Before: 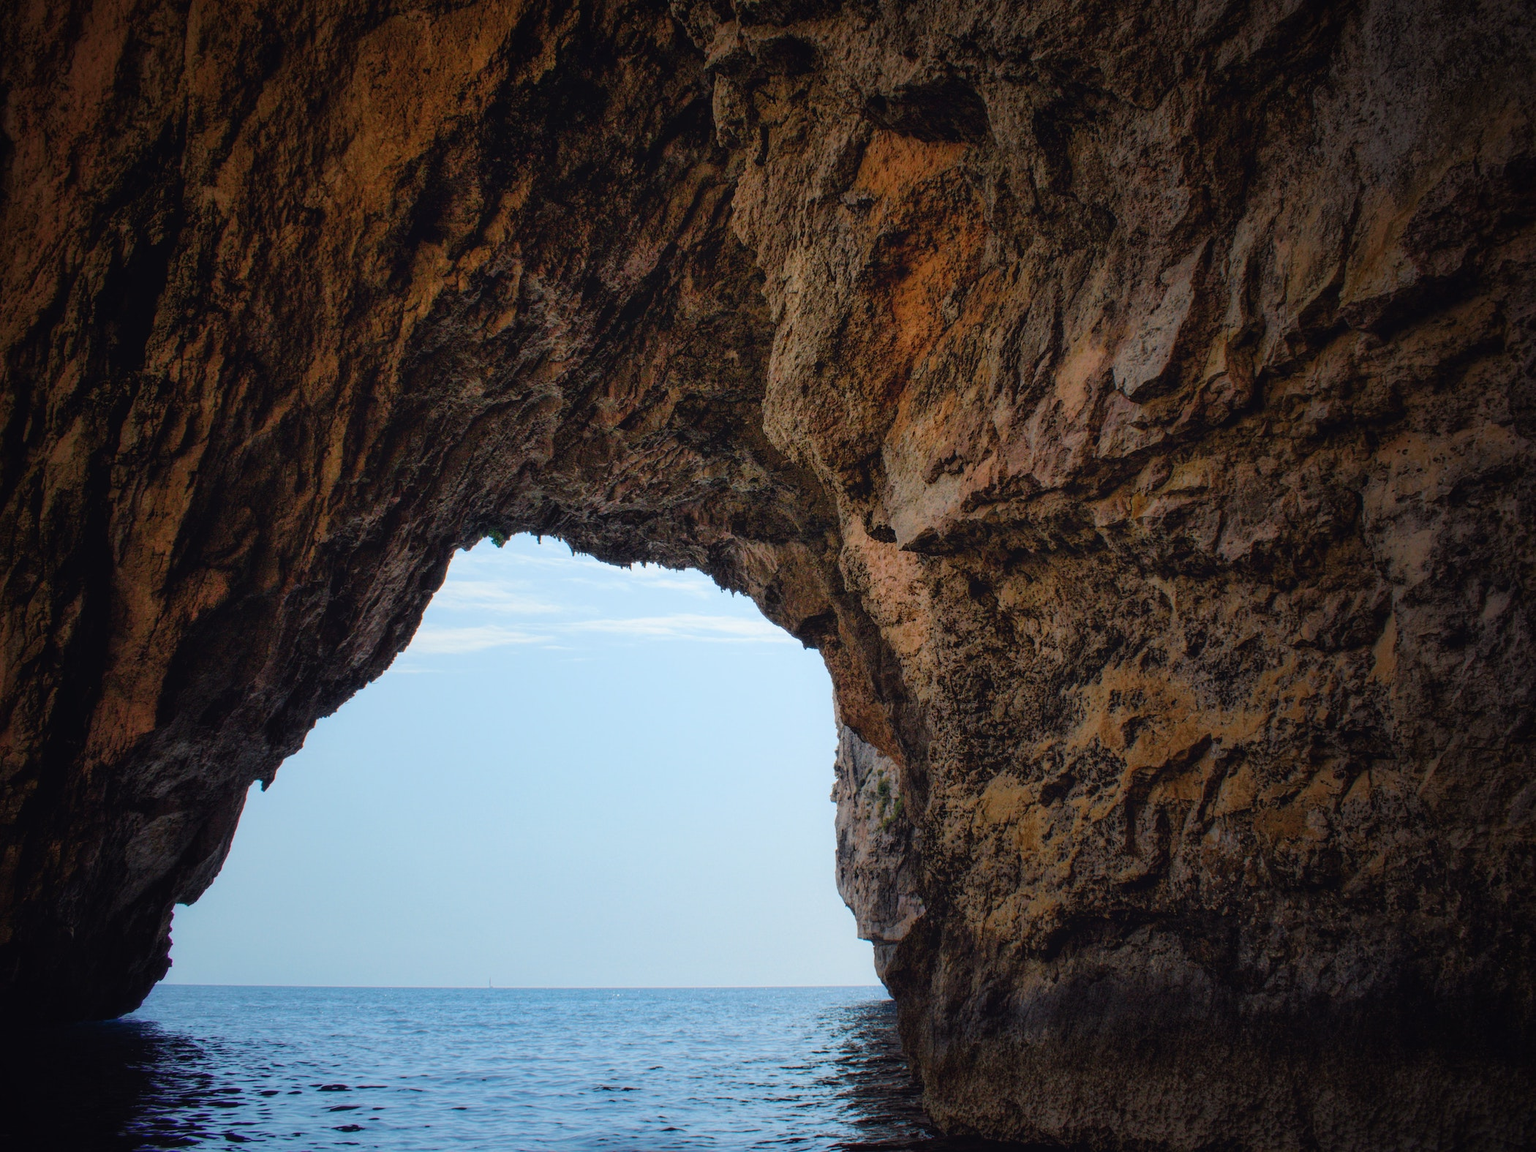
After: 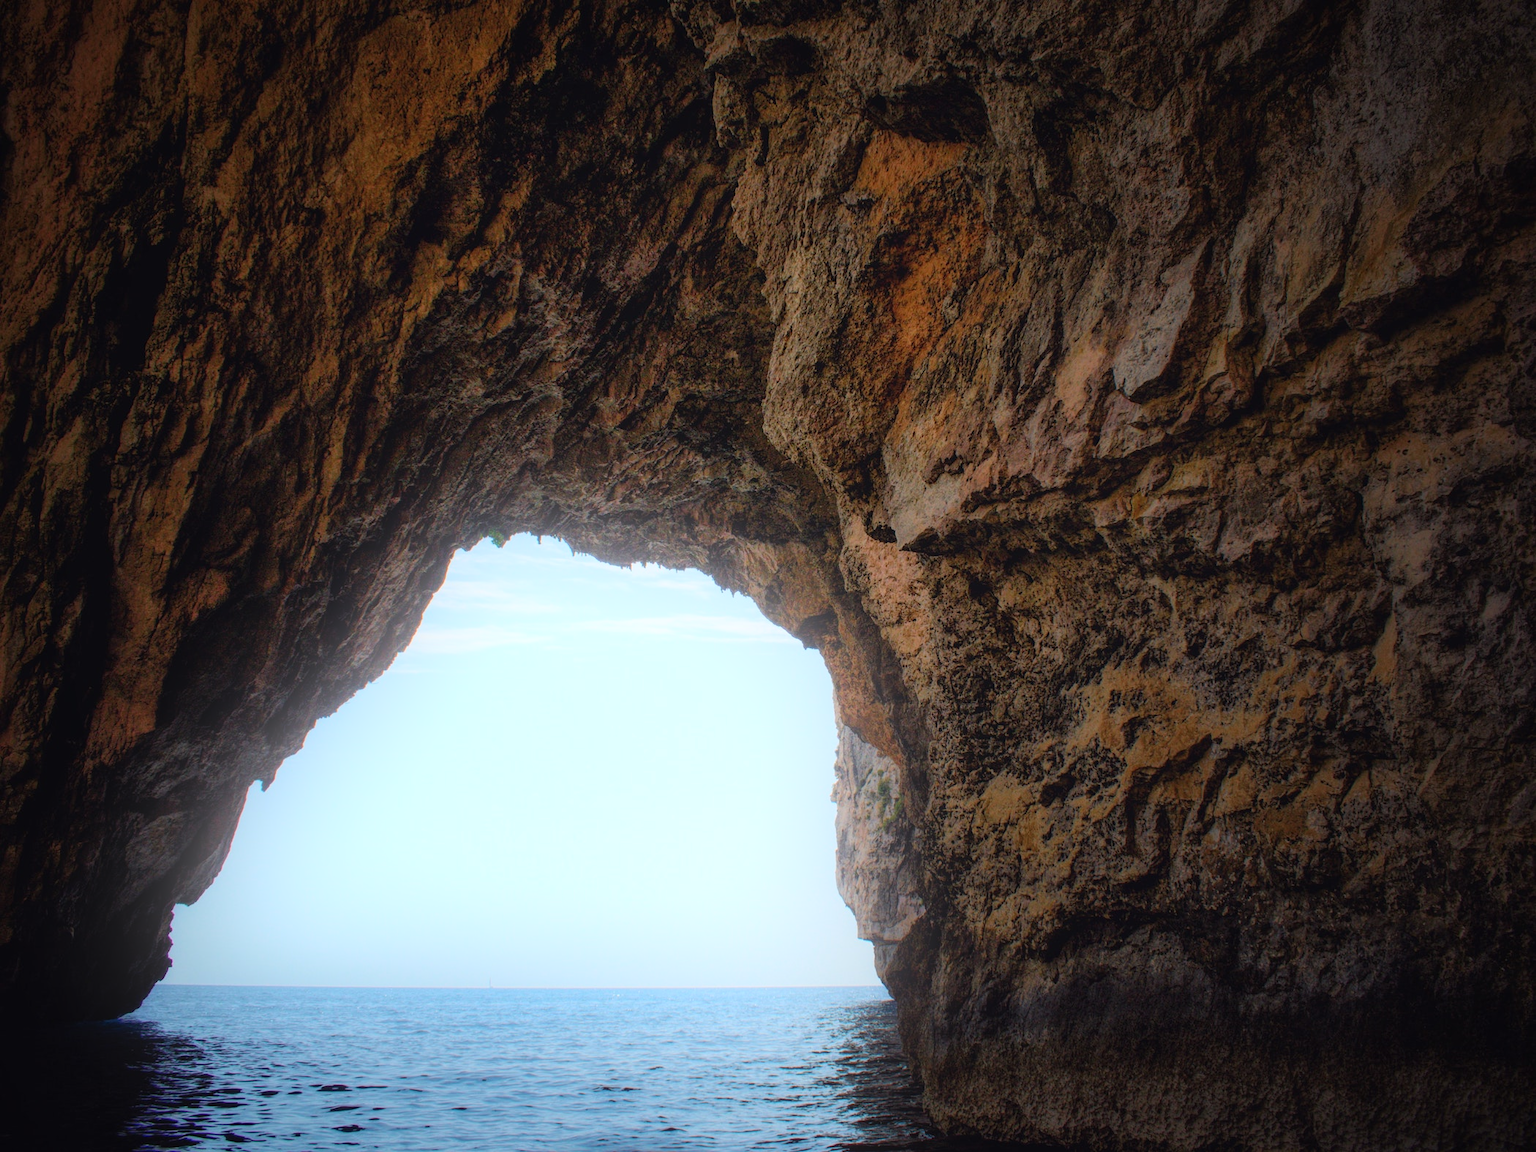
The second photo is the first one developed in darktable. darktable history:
bloom: threshold 82.5%, strength 16.25%
